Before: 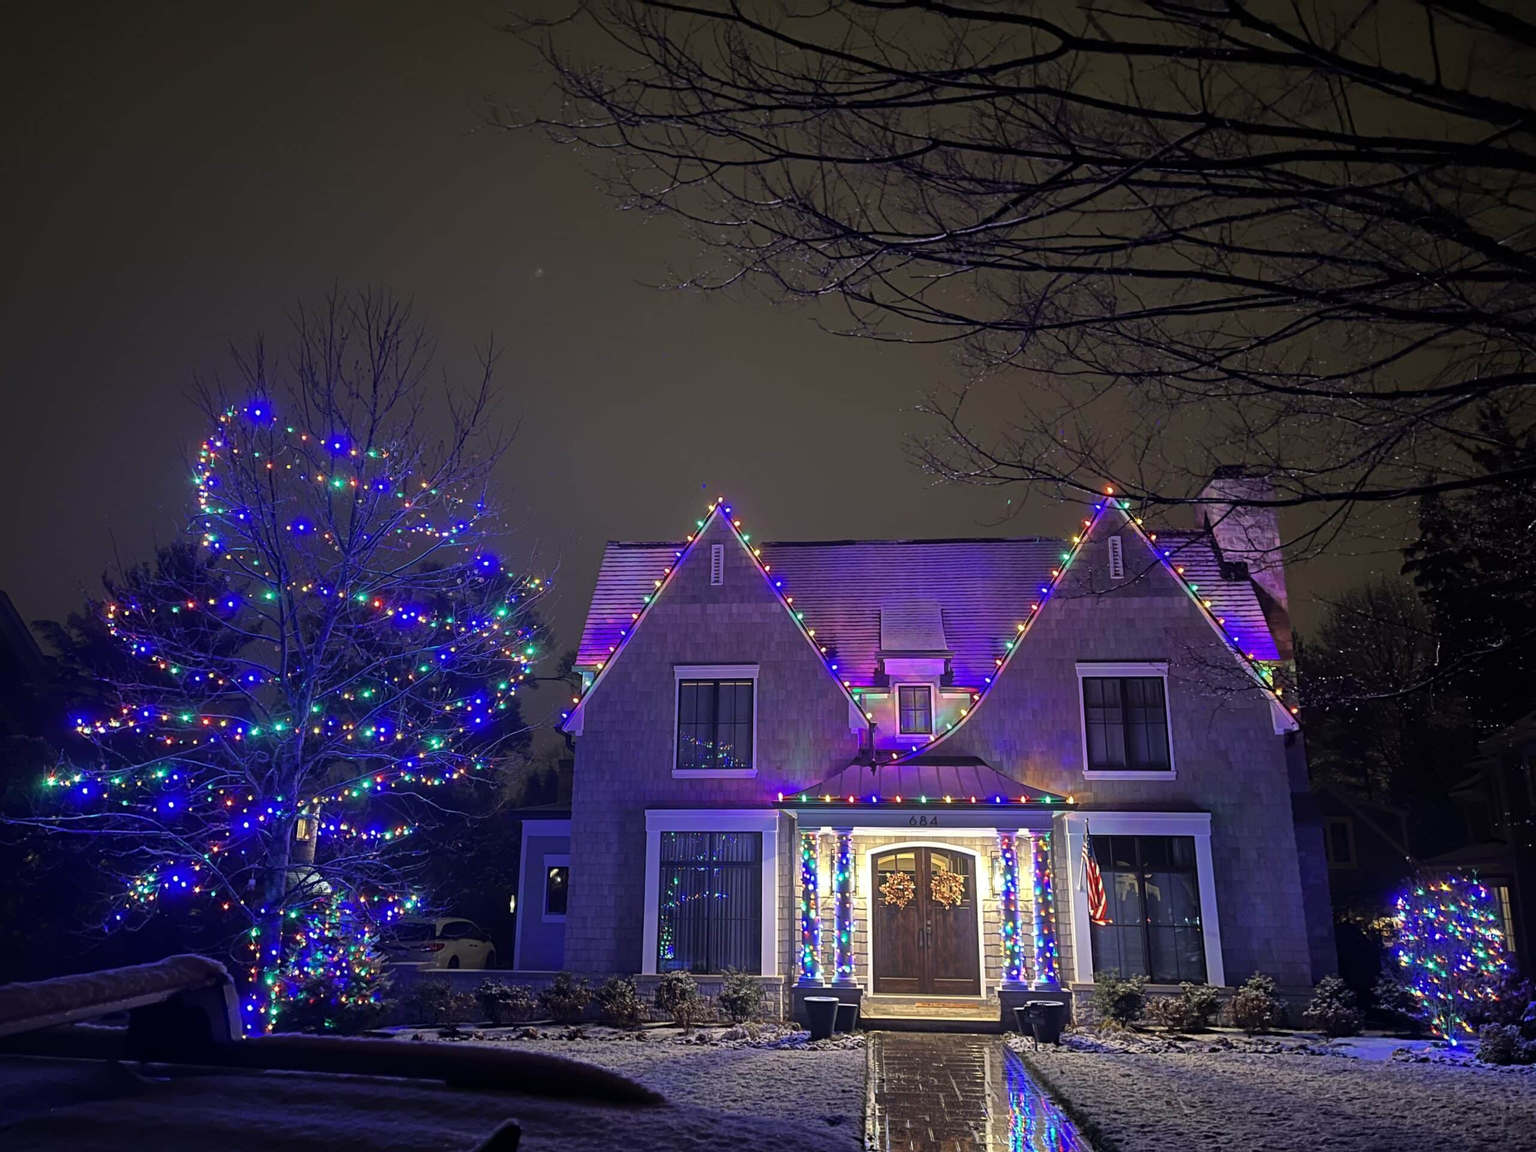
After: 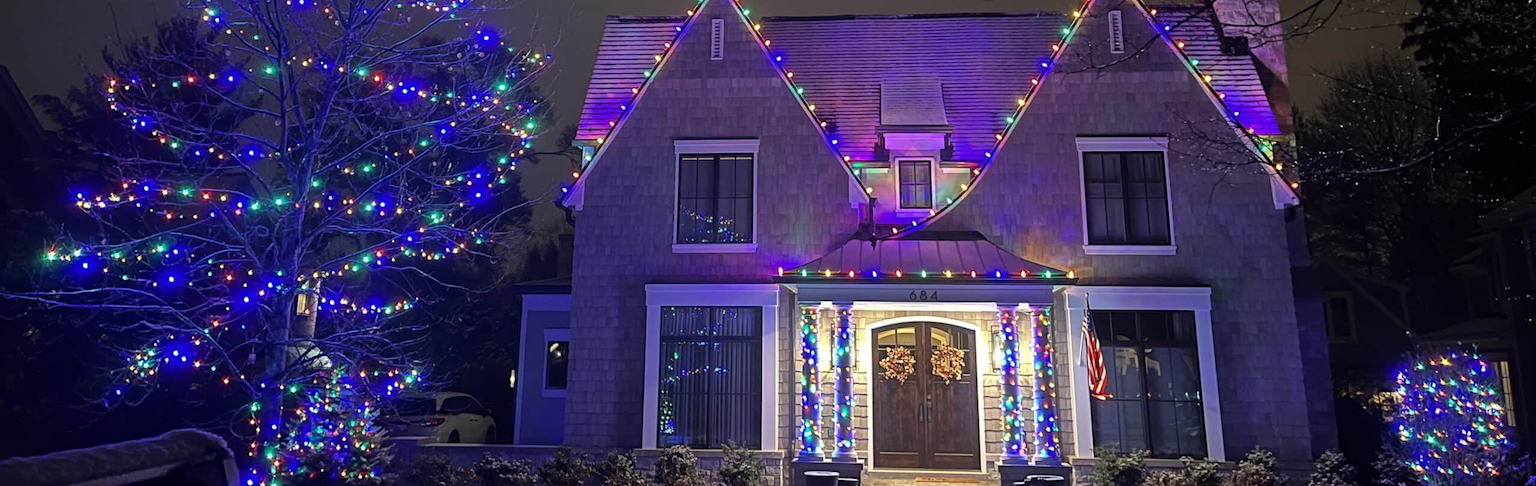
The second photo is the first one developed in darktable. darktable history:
crop: top 45.653%, bottom 12.157%
